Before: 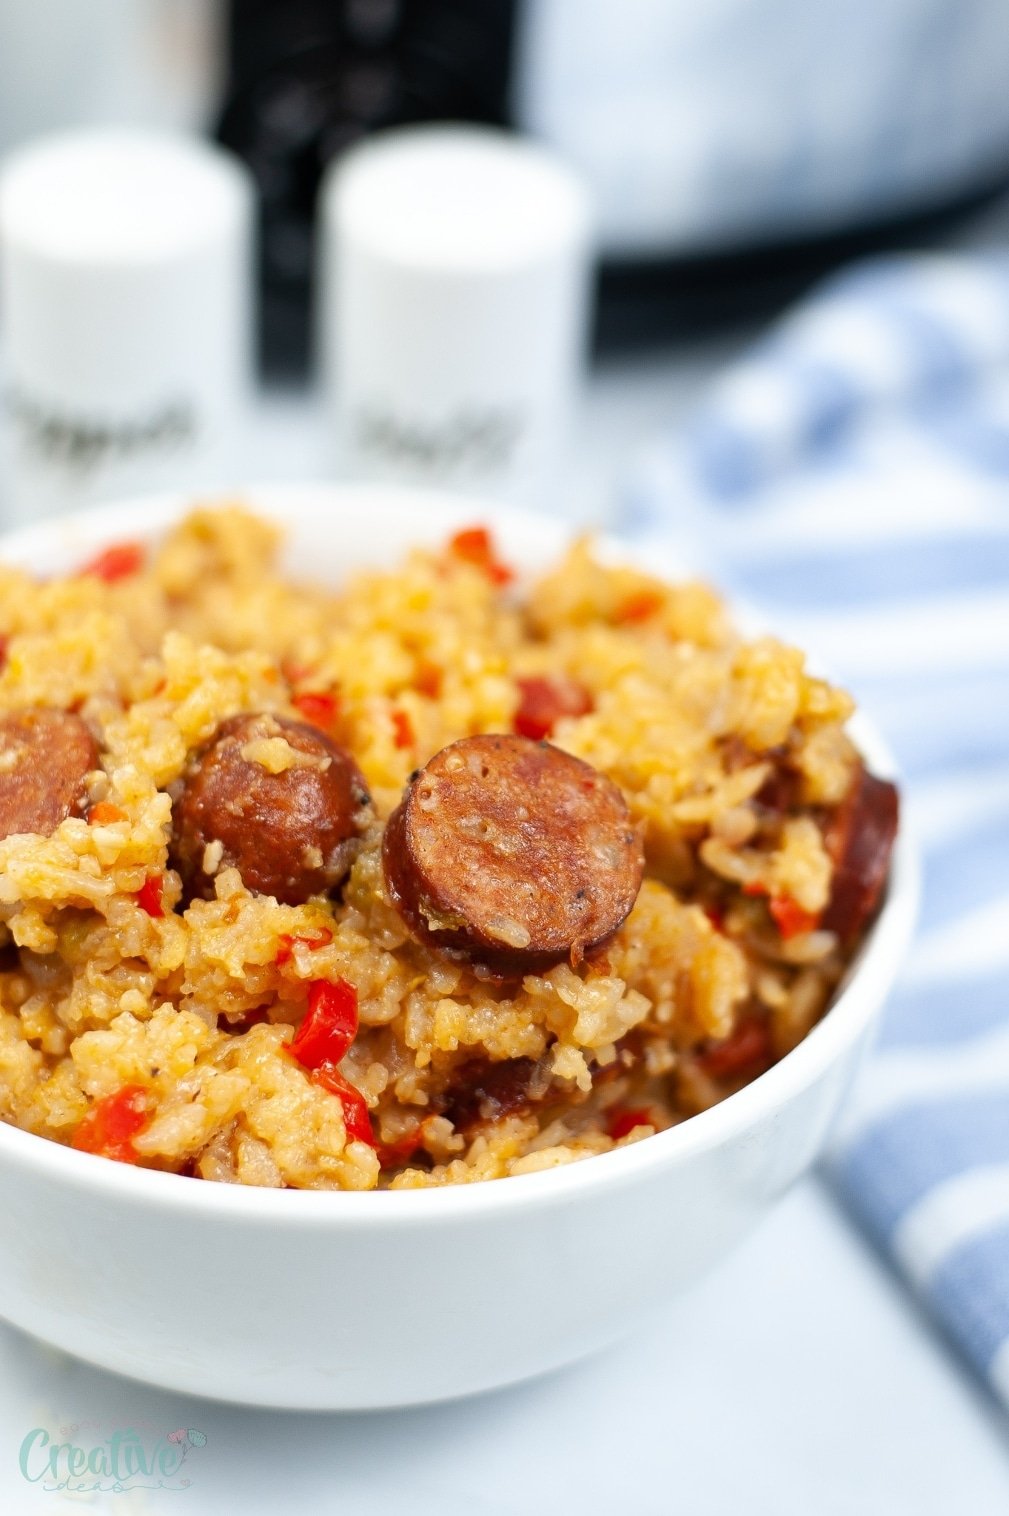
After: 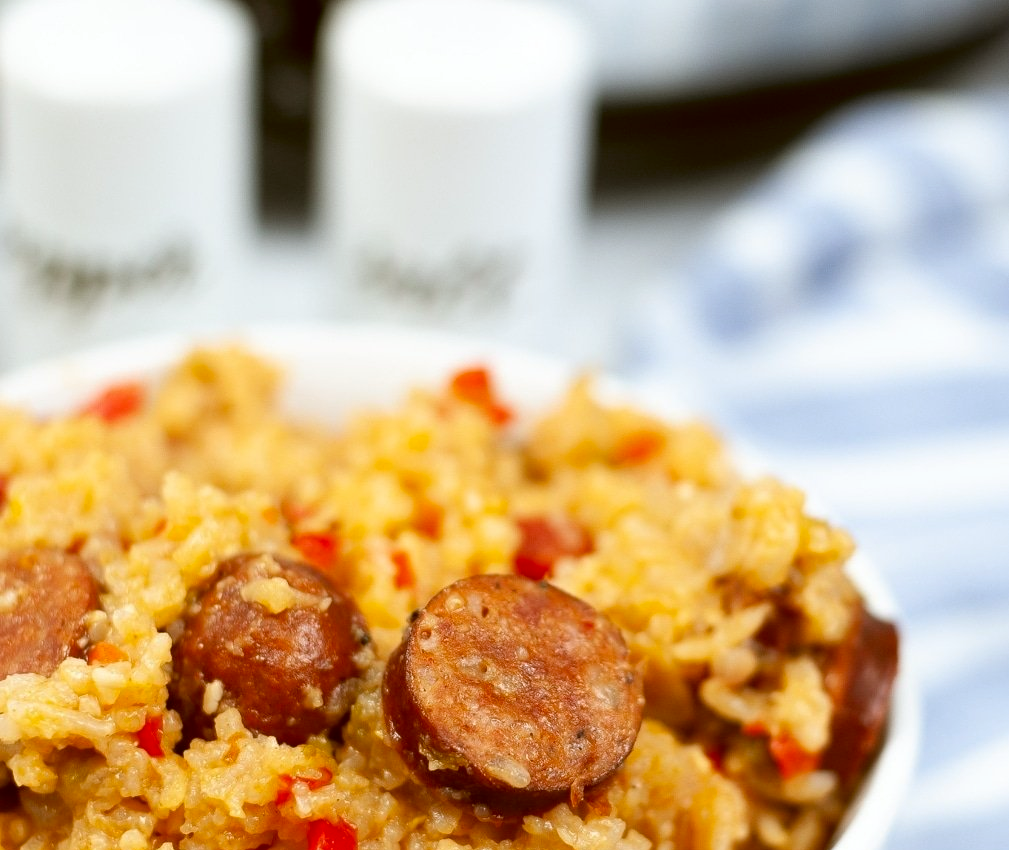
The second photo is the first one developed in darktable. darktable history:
crop and rotate: top 10.605%, bottom 33.274%
color correction: highlights a* -0.482, highlights b* 0.161, shadows a* 4.66, shadows b* 20.72
